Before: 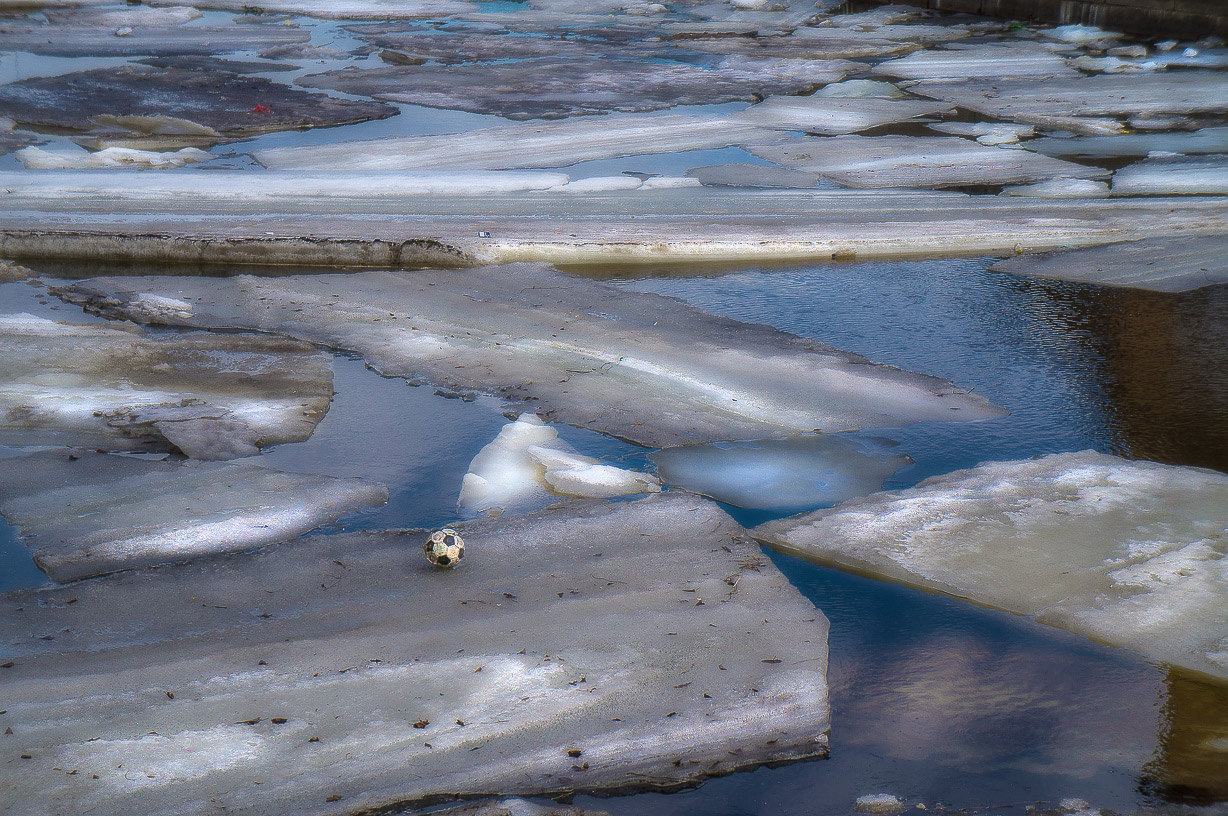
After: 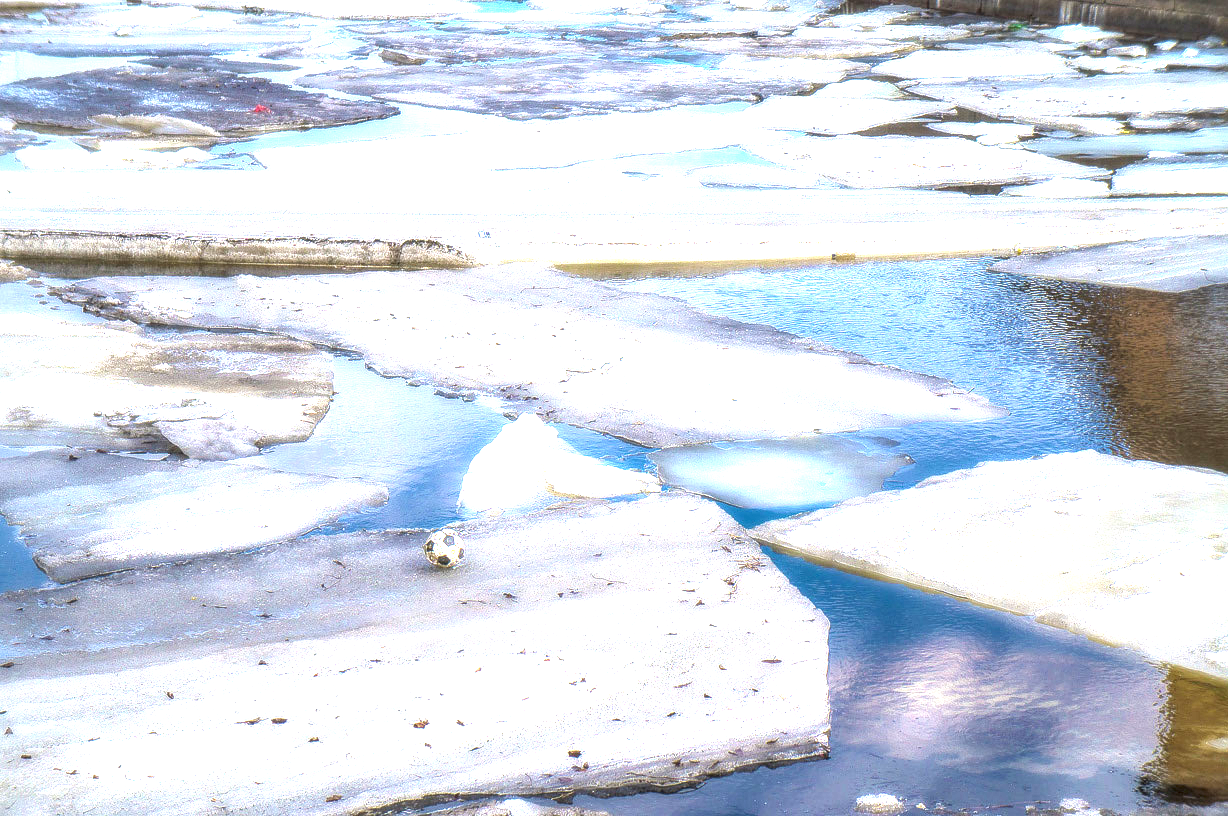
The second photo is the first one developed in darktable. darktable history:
local contrast: on, module defaults
exposure: black level correction 0, exposure 2.327 EV, compensate exposure bias true, compensate highlight preservation false
